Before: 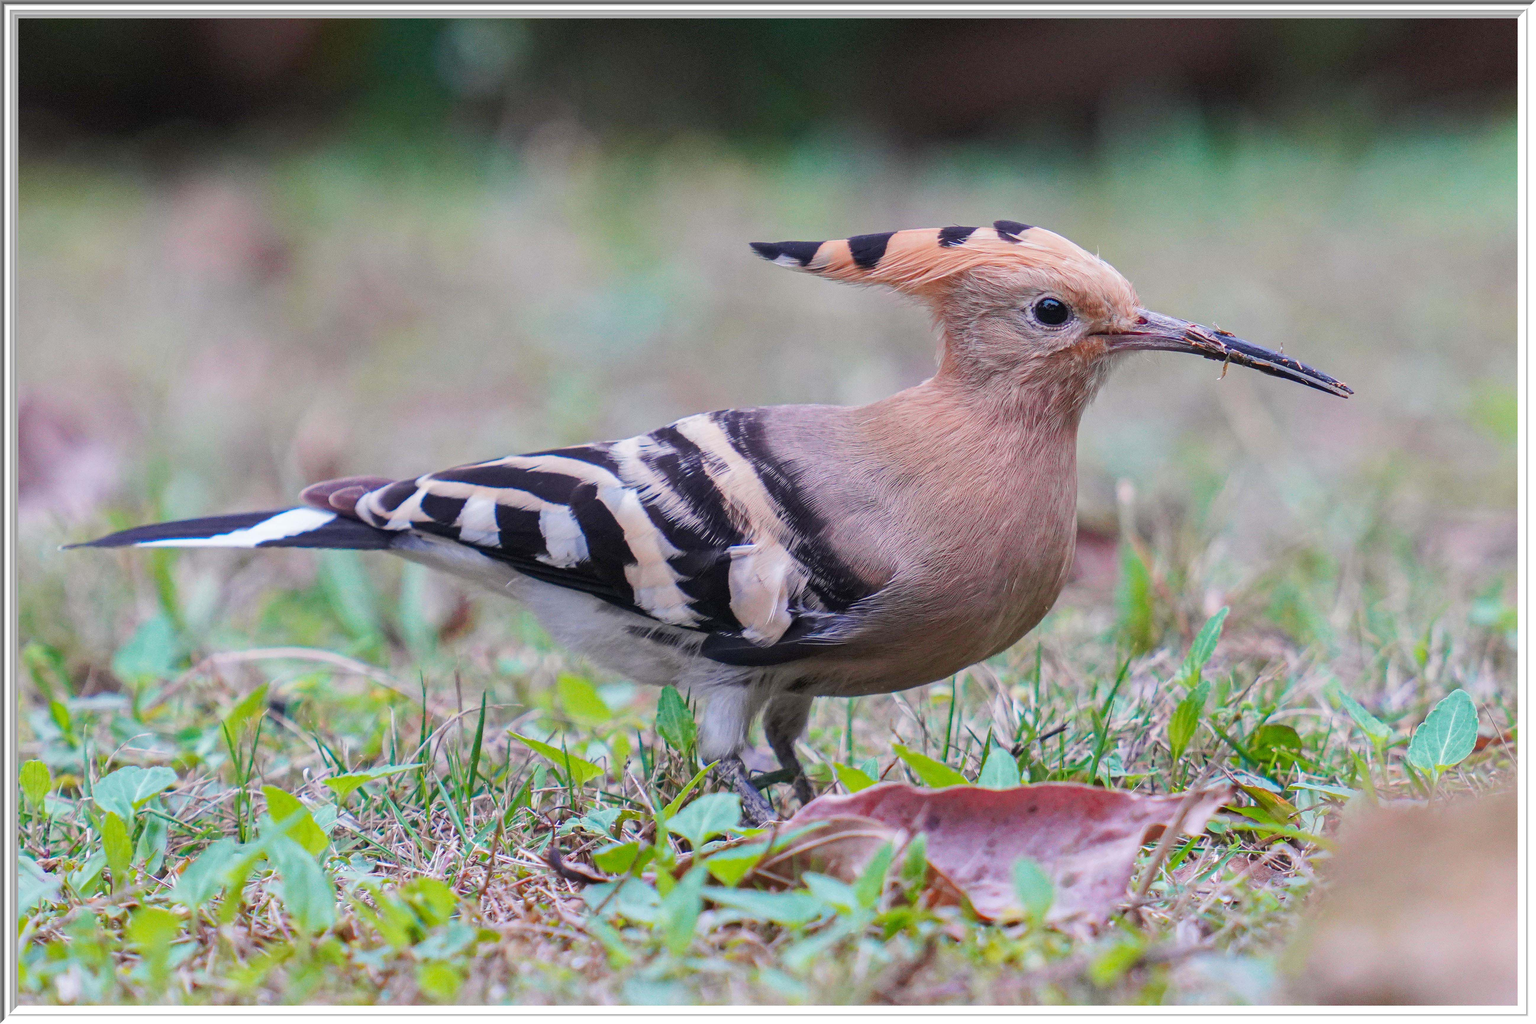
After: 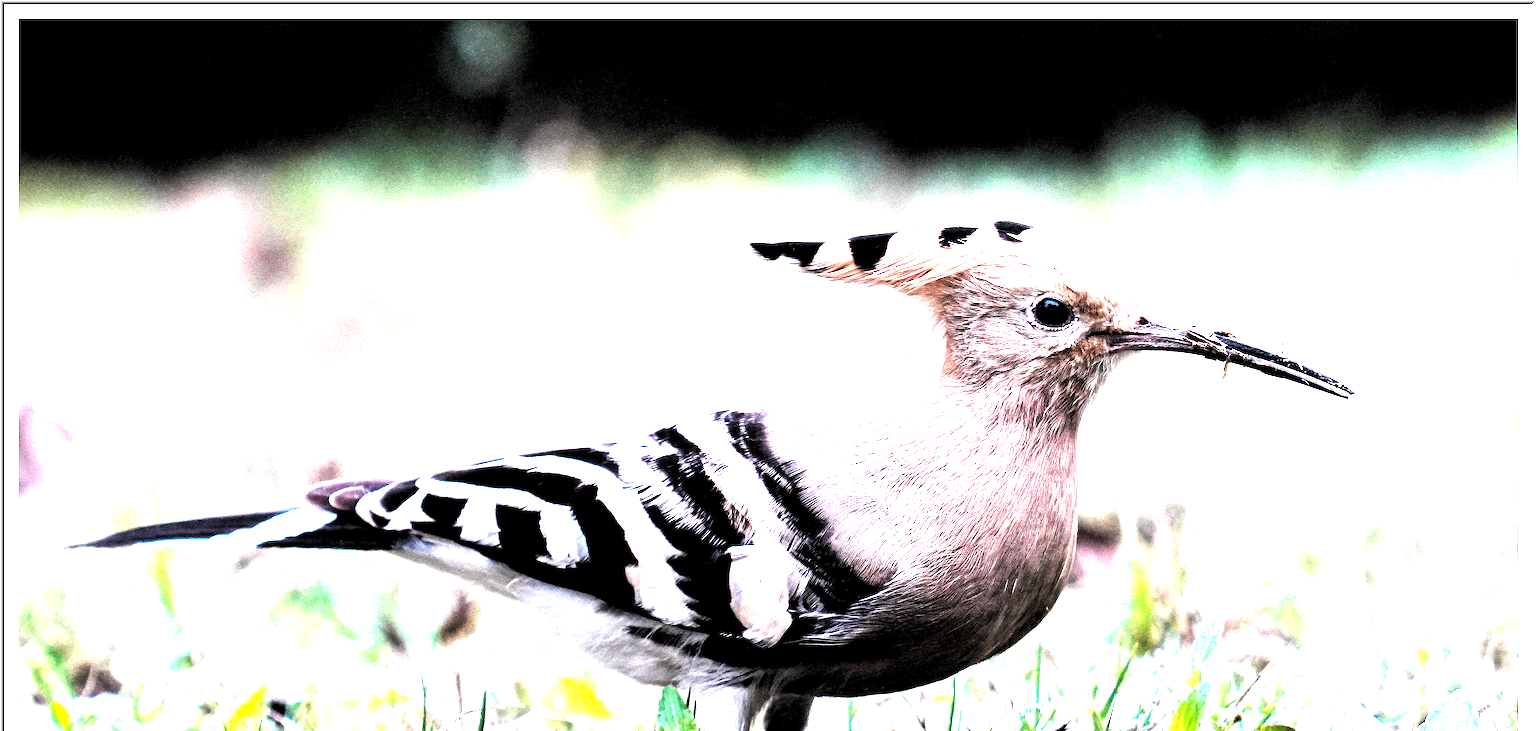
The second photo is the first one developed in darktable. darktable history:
crop: bottom 28.576%
exposure: black level correction 0, exposure 1.9 EV, compensate highlight preservation false
levels: levels [0.514, 0.759, 1]
